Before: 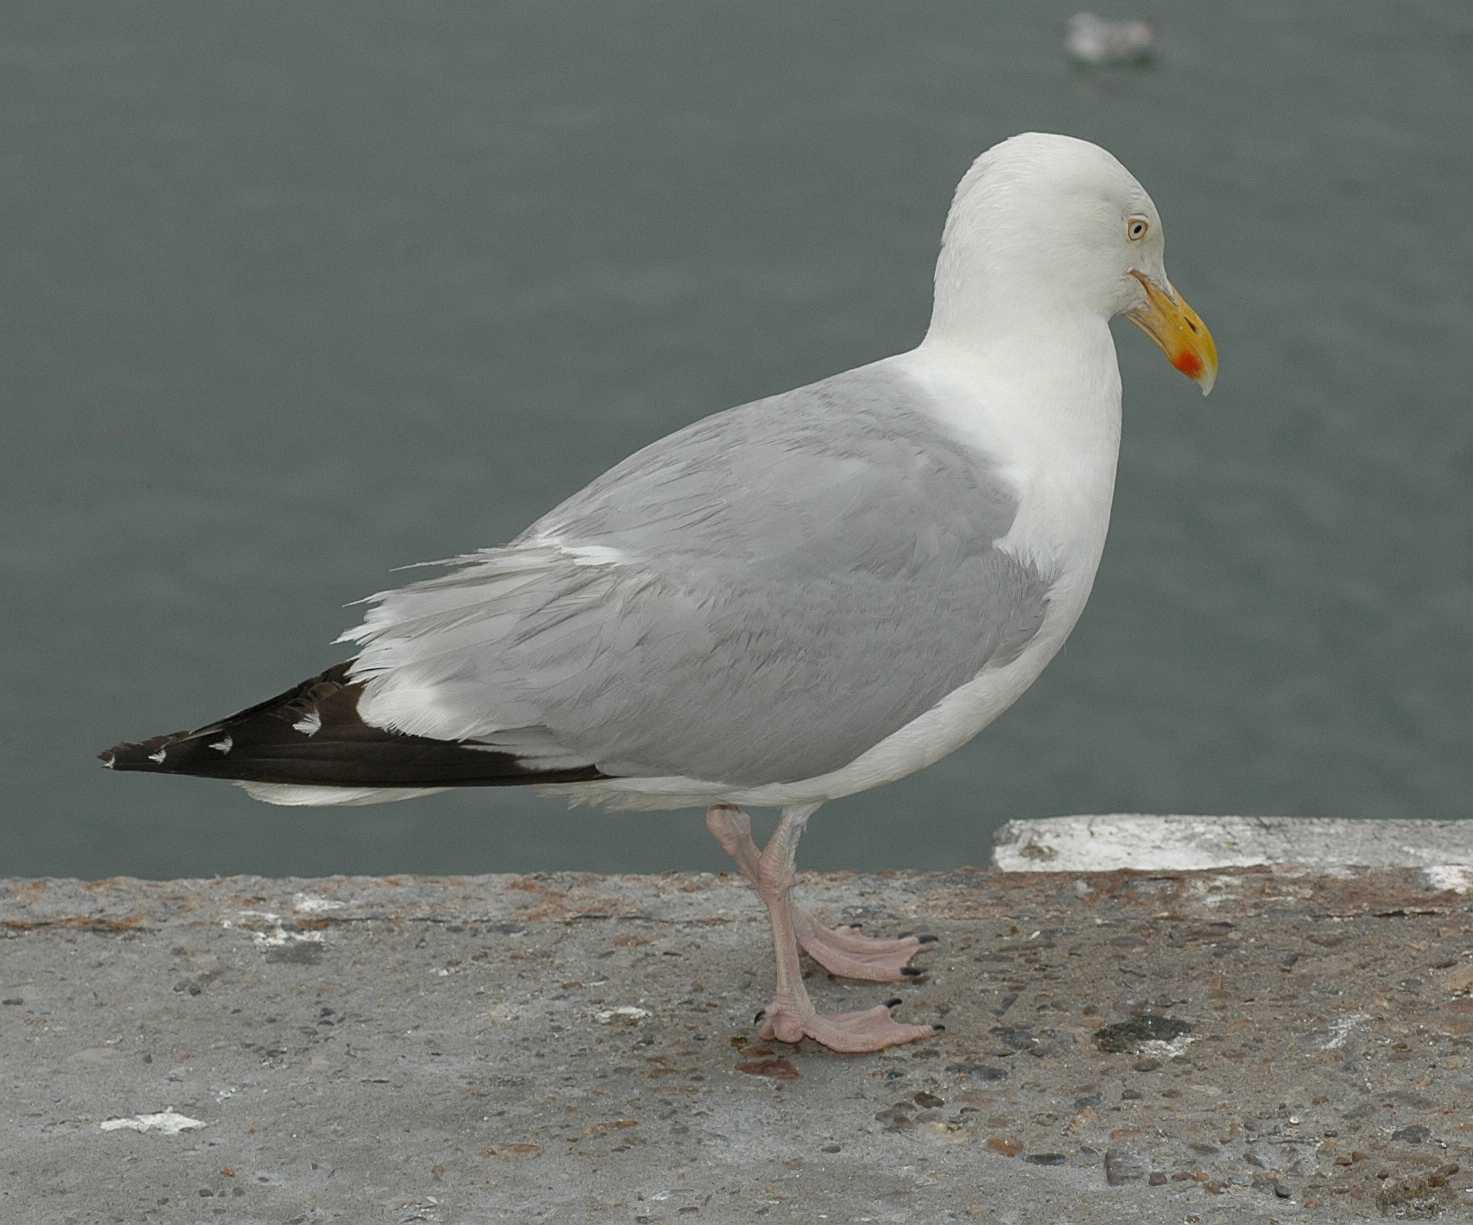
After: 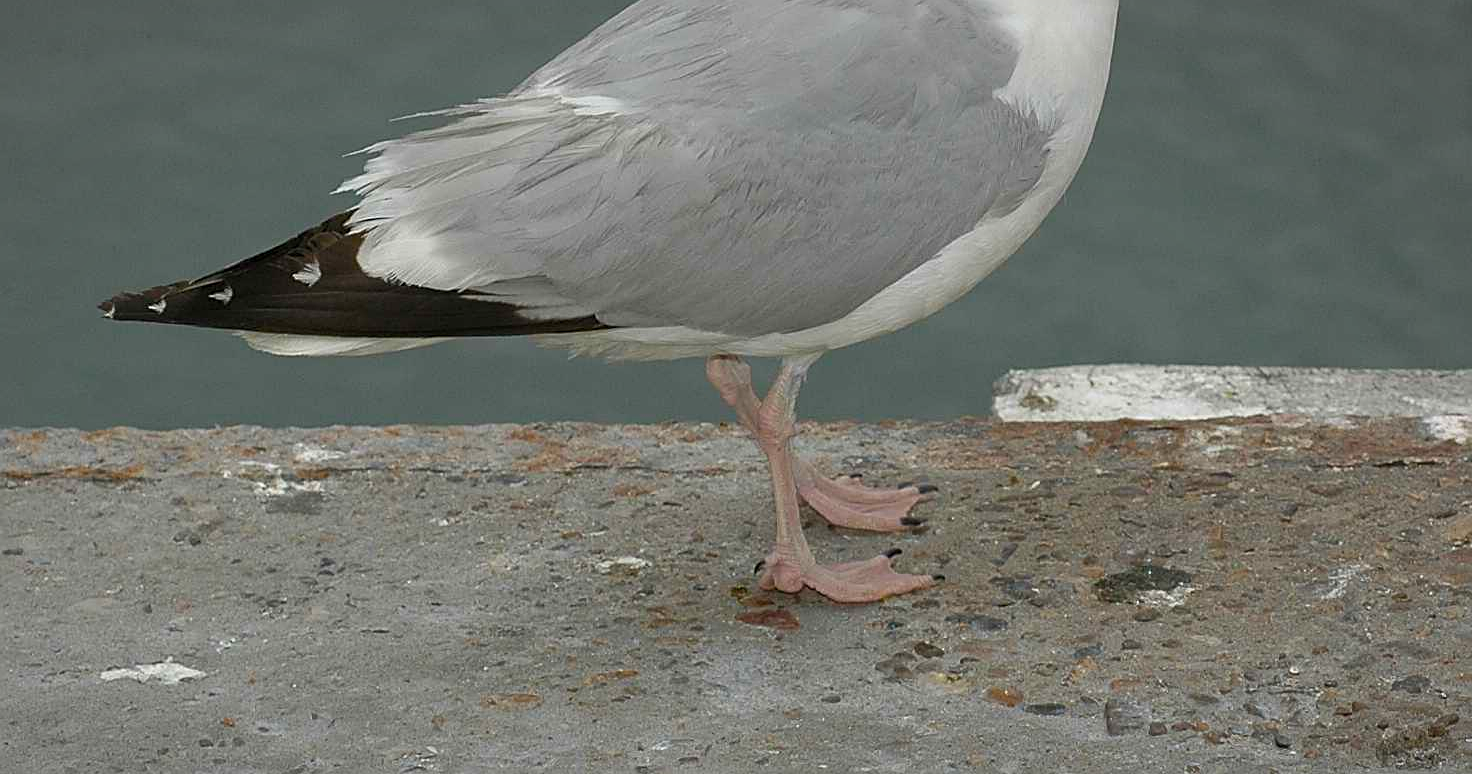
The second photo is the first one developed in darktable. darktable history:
vignetting: fall-off radius 60.3%, brightness -0.177, saturation -0.29, center (-0.081, 0.059), automatic ratio true
crop and rotate: top 36.811%
sharpen: on, module defaults
color balance rgb: perceptual saturation grading › global saturation 31.114%, global vibrance 25.311%
